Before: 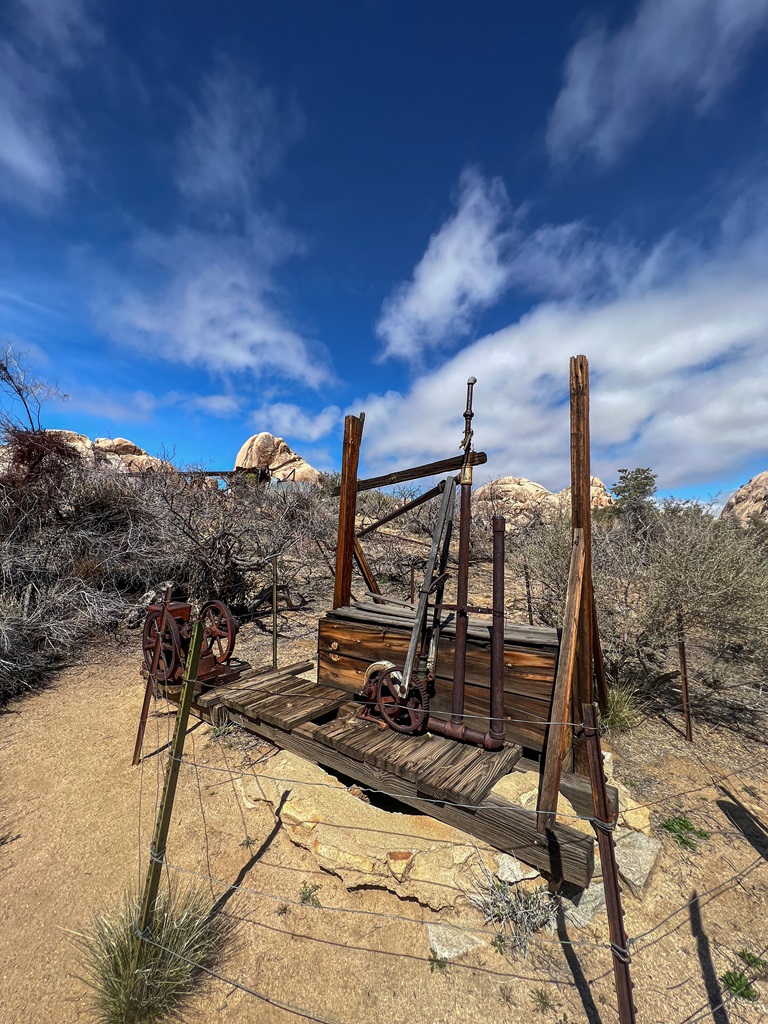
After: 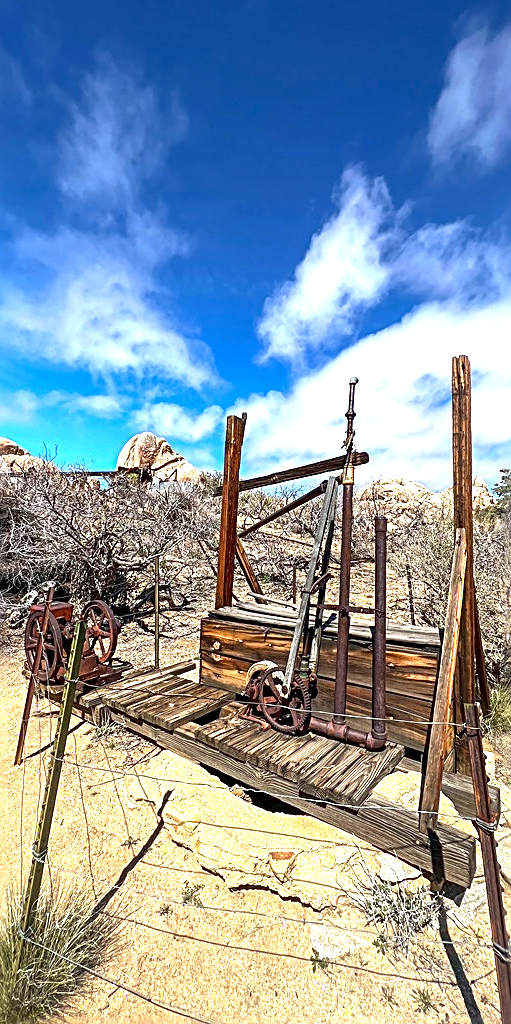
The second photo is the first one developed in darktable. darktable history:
crop: left 15.419%, right 17.914%
sharpen: radius 2.531, amount 0.628
local contrast: mode bilateral grid, contrast 20, coarseness 50, detail 120%, midtone range 0.2
exposure: exposure 1.2 EV, compensate highlight preservation false
contrast brightness saturation: contrast 0.04, saturation 0.07
